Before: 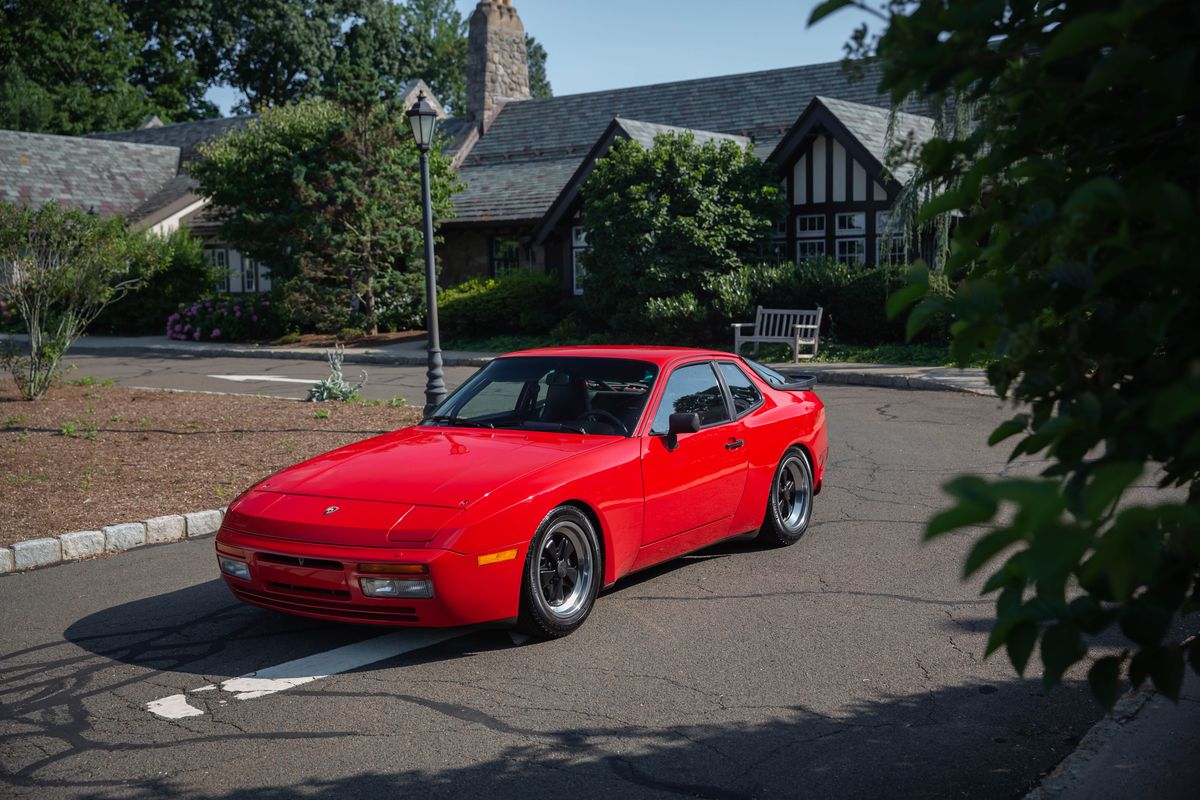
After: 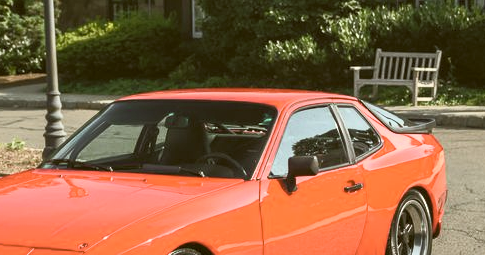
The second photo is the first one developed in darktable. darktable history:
color correction: highlights a* -1.43, highlights b* 10.12, shadows a* 0.395, shadows b* 19.35
shadows and highlights: shadows 43.06, highlights 6.94
contrast brightness saturation: contrast 0.43, brightness 0.56, saturation -0.19
crop: left 31.751%, top 32.172%, right 27.8%, bottom 35.83%
